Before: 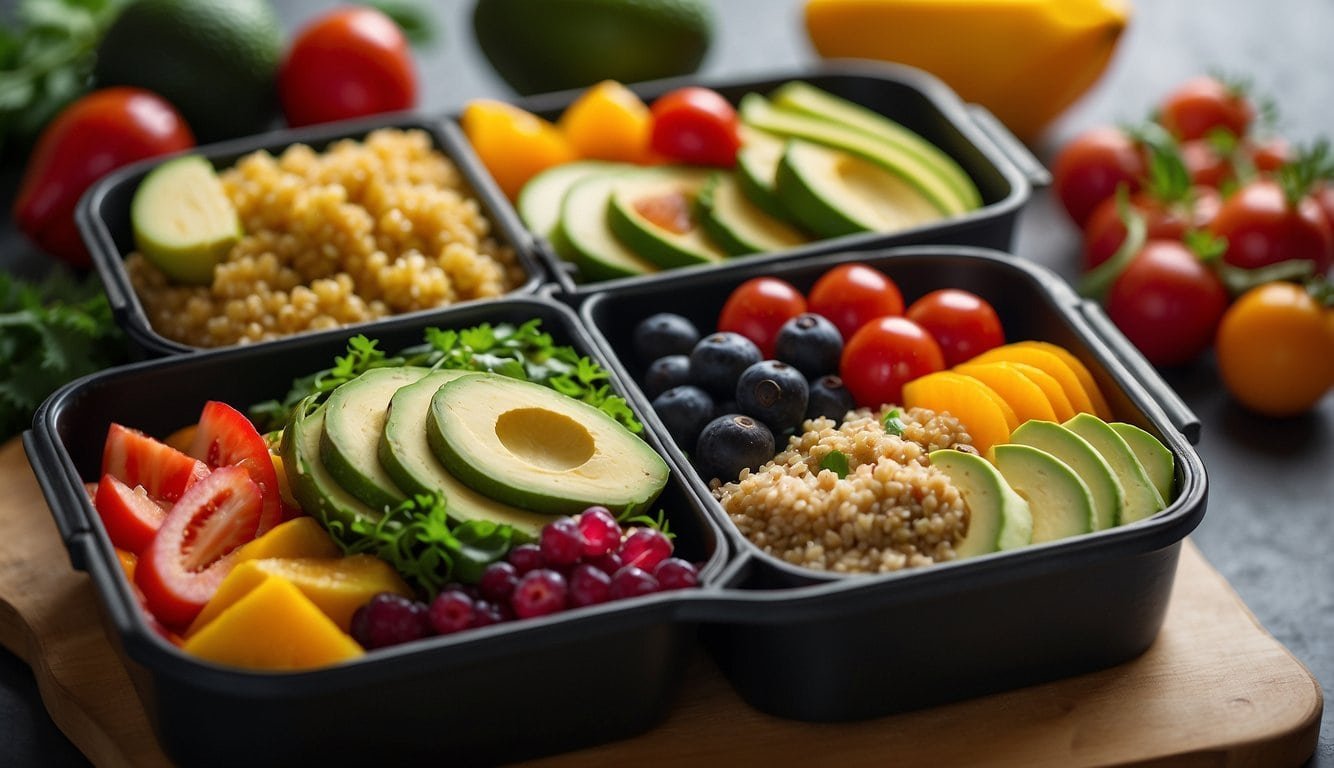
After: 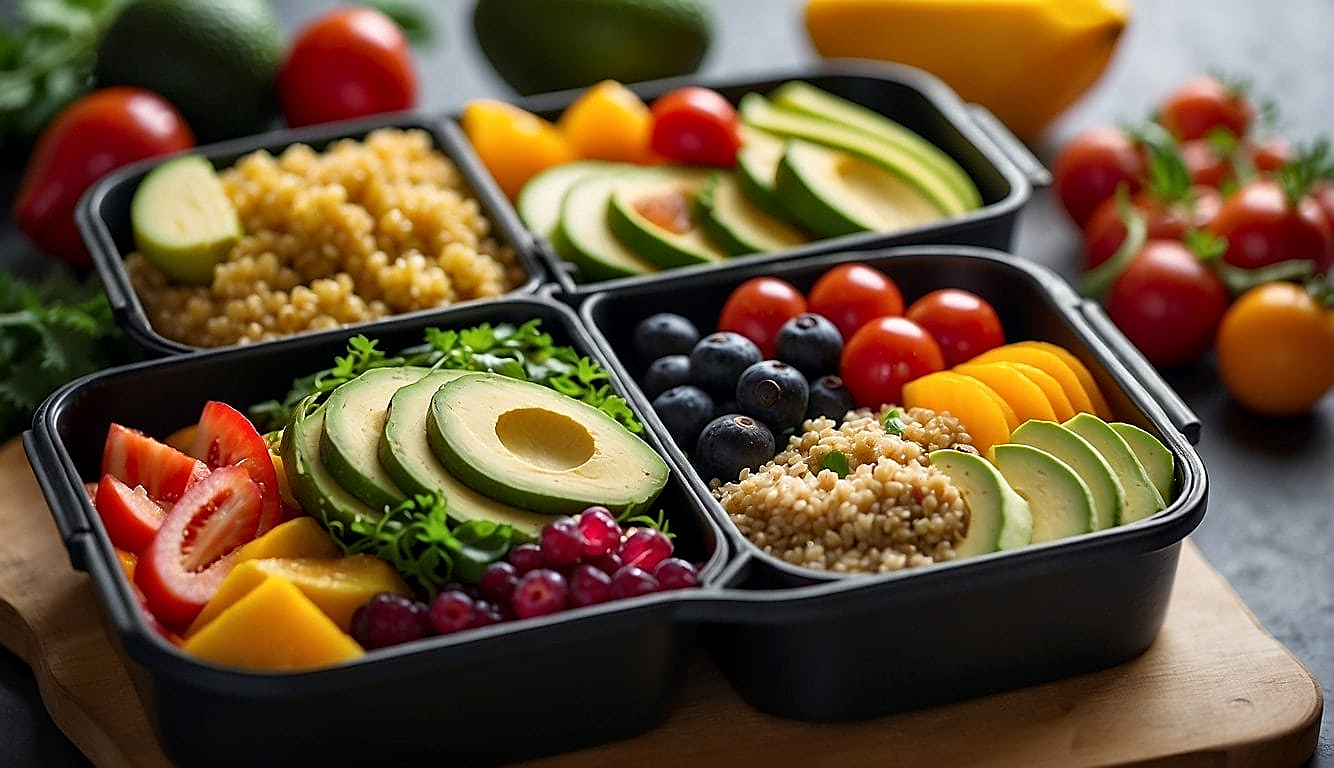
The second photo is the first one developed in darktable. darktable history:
sharpen: radius 1.4, amount 1.25, threshold 0.7
contrast equalizer: octaves 7, y [[0.6 ×6], [0.55 ×6], [0 ×6], [0 ×6], [0 ×6]], mix 0.15
